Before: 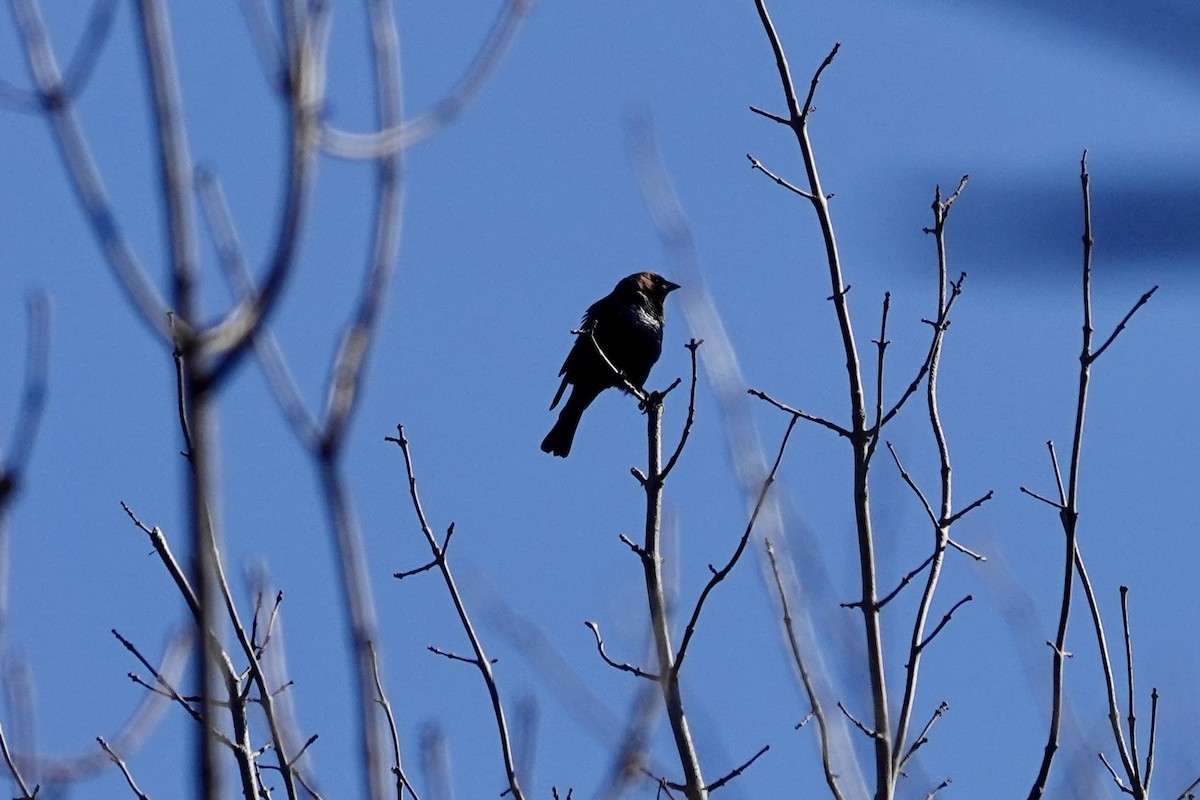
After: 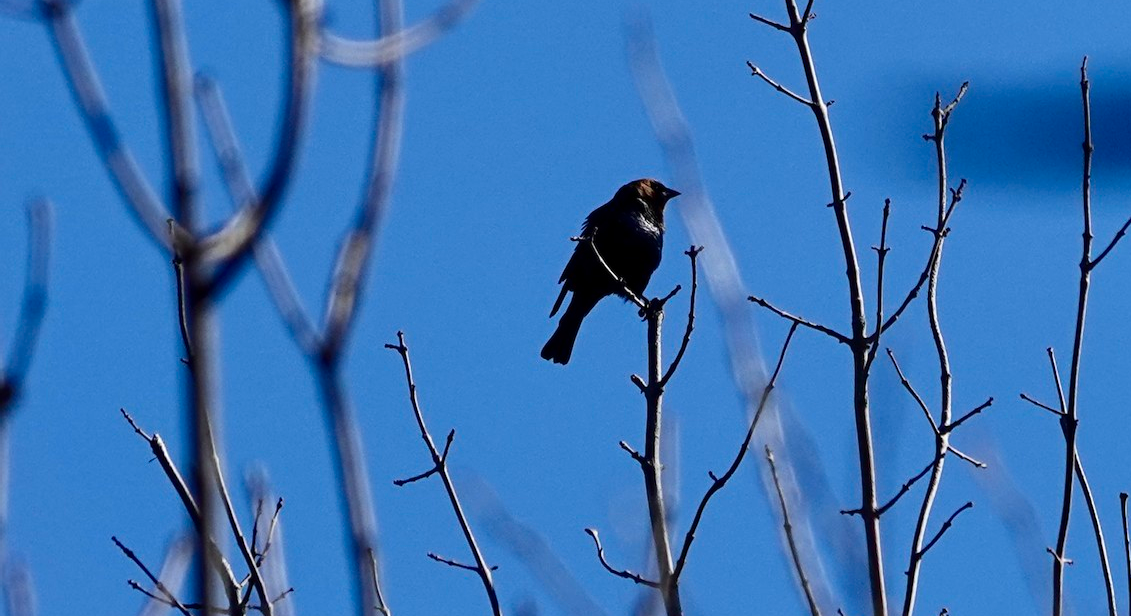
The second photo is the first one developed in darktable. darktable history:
crop and rotate: angle 0.03°, top 11.643%, right 5.651%, bottom 11.189%
contrast brightness saturation: contrast 0.13, brightness -0.05, saturation 0.16
